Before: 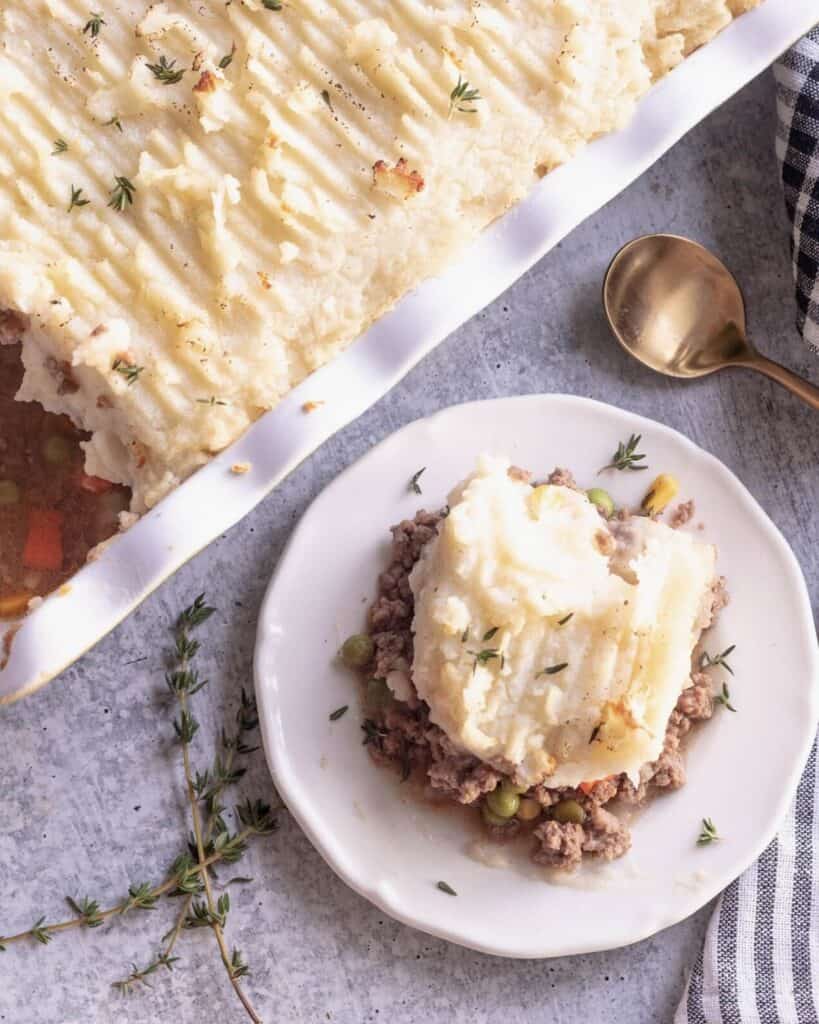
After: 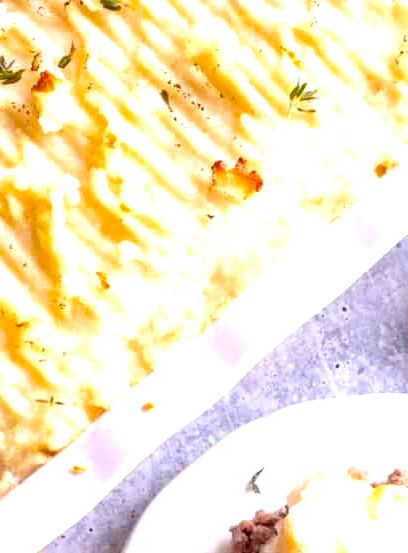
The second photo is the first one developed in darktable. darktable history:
crop: left 19.671%, right 30.438%, bottom 45.908%
levels: black 0.026%, white 99.9%, levels [0, 0.374, 0.749]
color balance rgb: perceptual saturation grading › global saturation 40.089%, perceptual brilliance grading › global brilliance 2.24%, perceptual brilliance grading › highlights -3.621%, saturation formula JzAzBz (2021)
